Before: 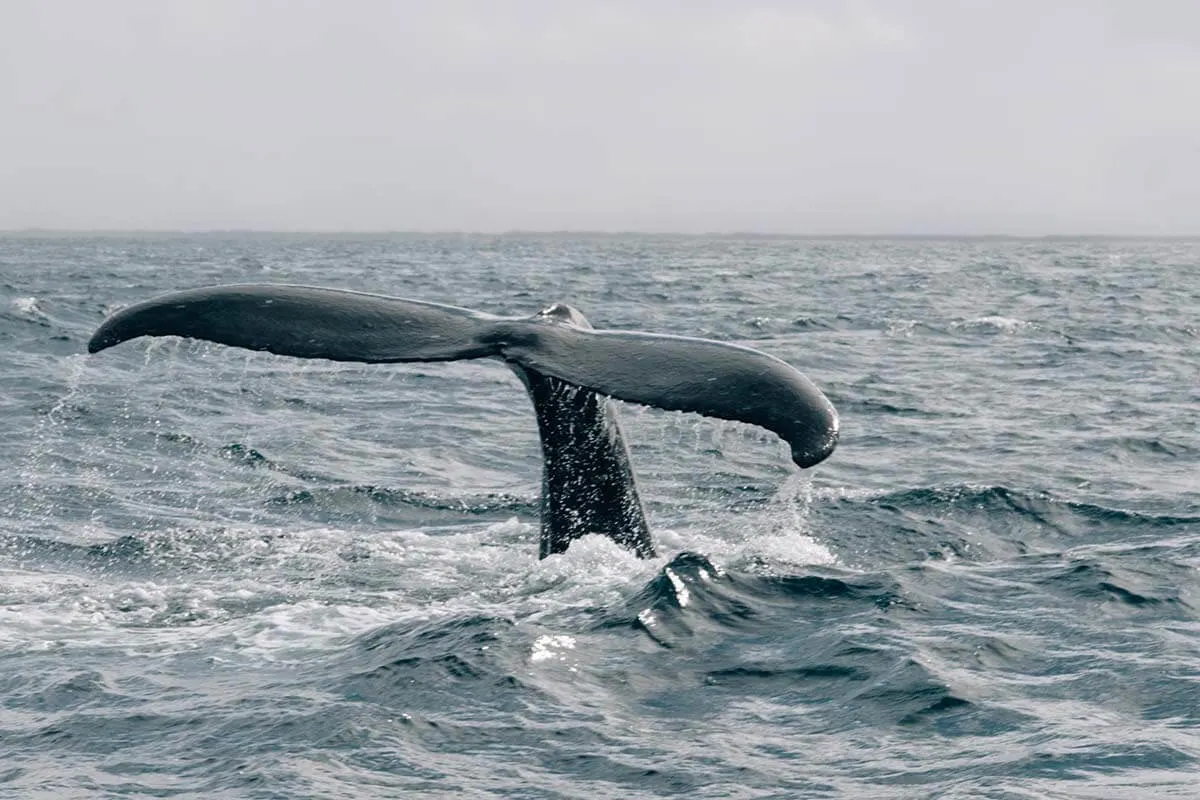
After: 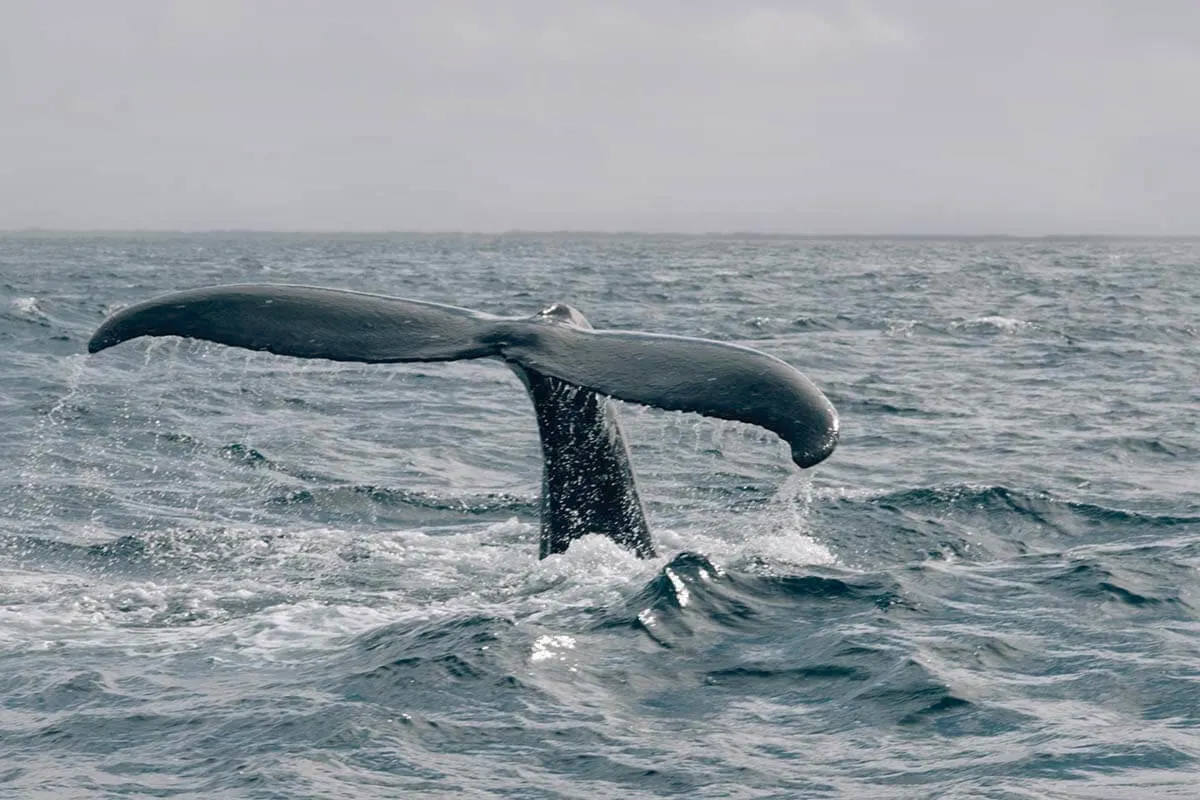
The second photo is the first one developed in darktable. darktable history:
white balance: red 1, blue 1
shadows and highlights: on, module defaults
